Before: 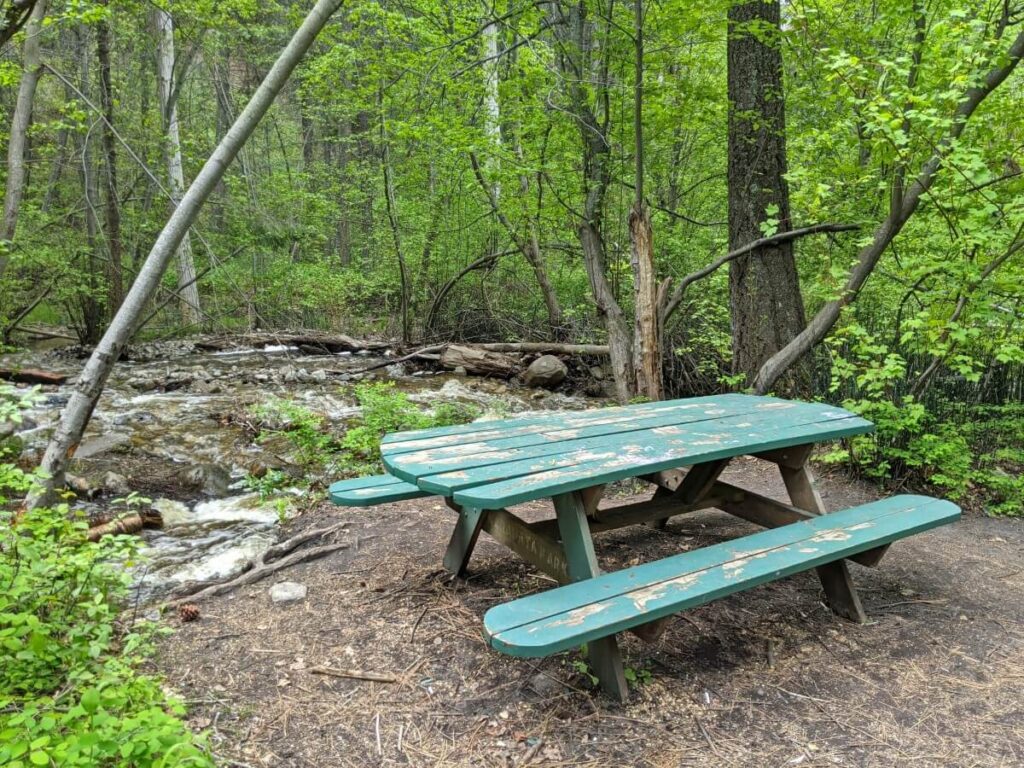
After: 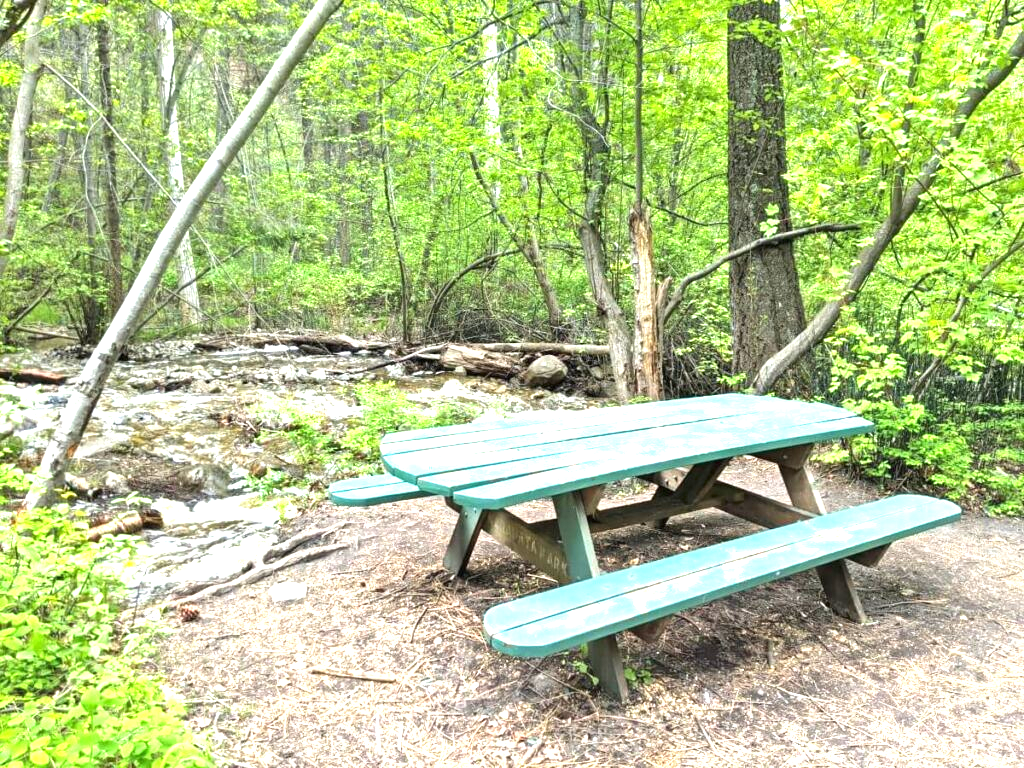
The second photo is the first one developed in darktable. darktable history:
exposure: black level correction 0, exposure 1.564 EV, compensate exposure bias true, compensate highlight preservation false
local contrast: mode bilateral grid, contrast 14, coarseness 37, detail 103%, midtone range 0.2
